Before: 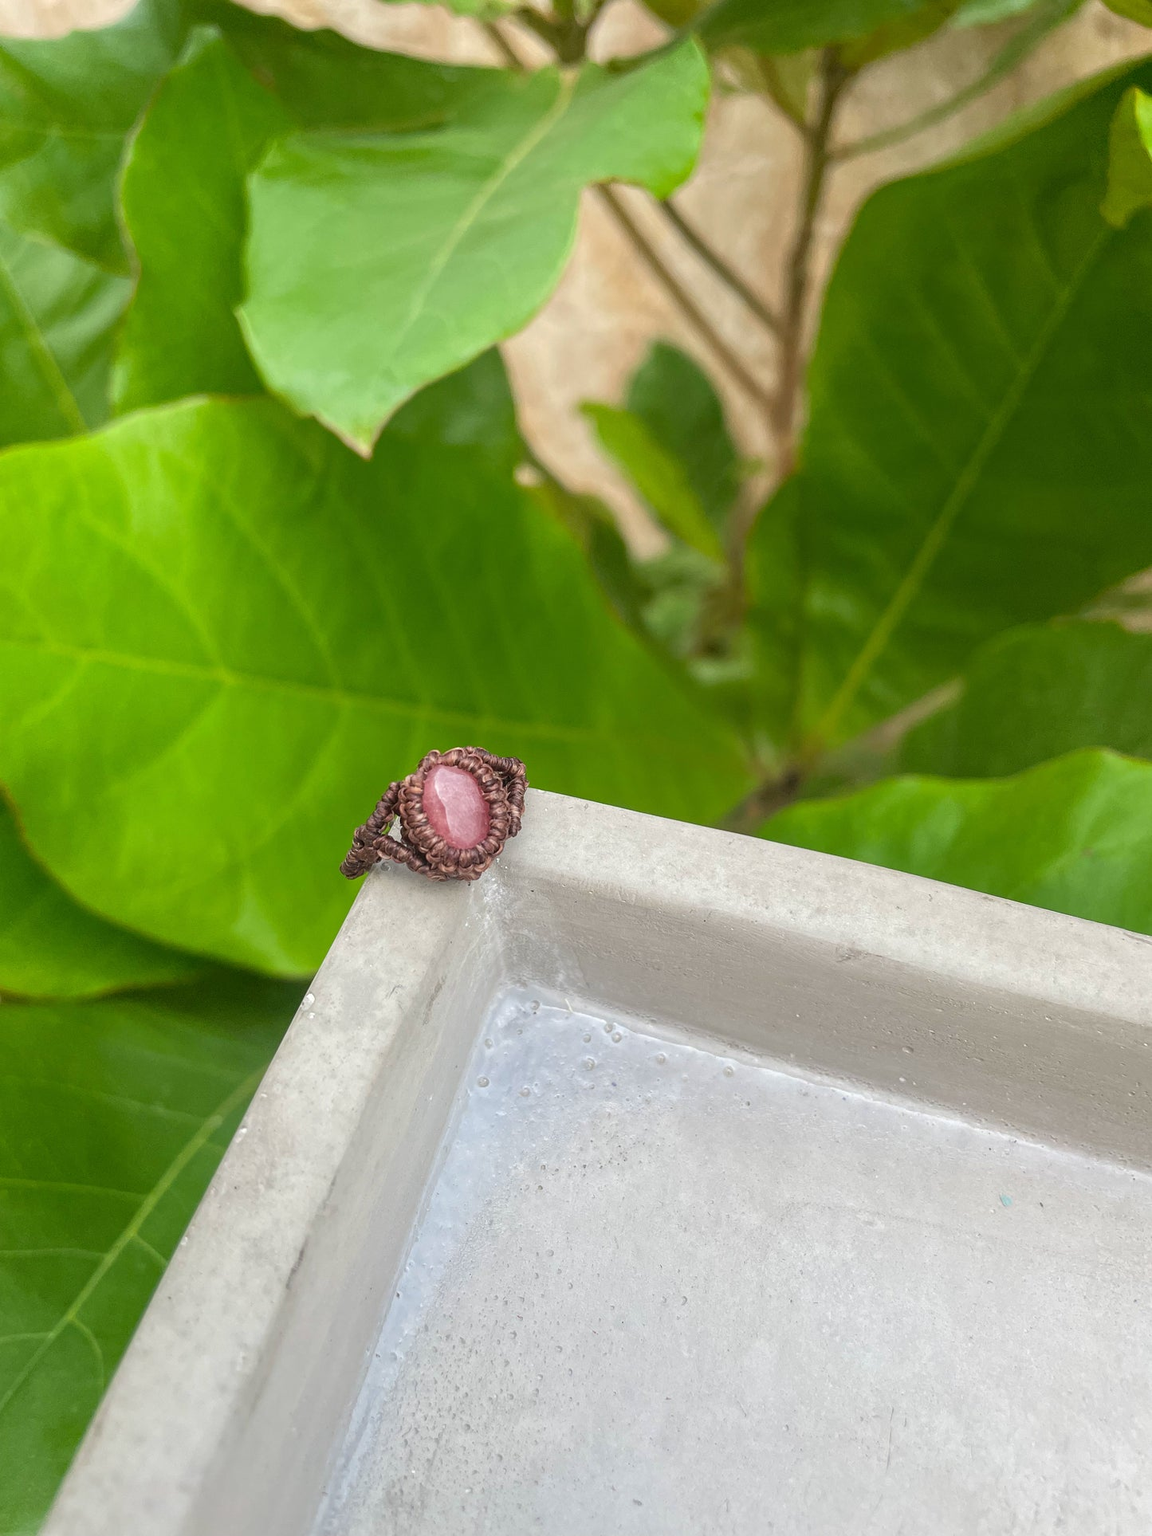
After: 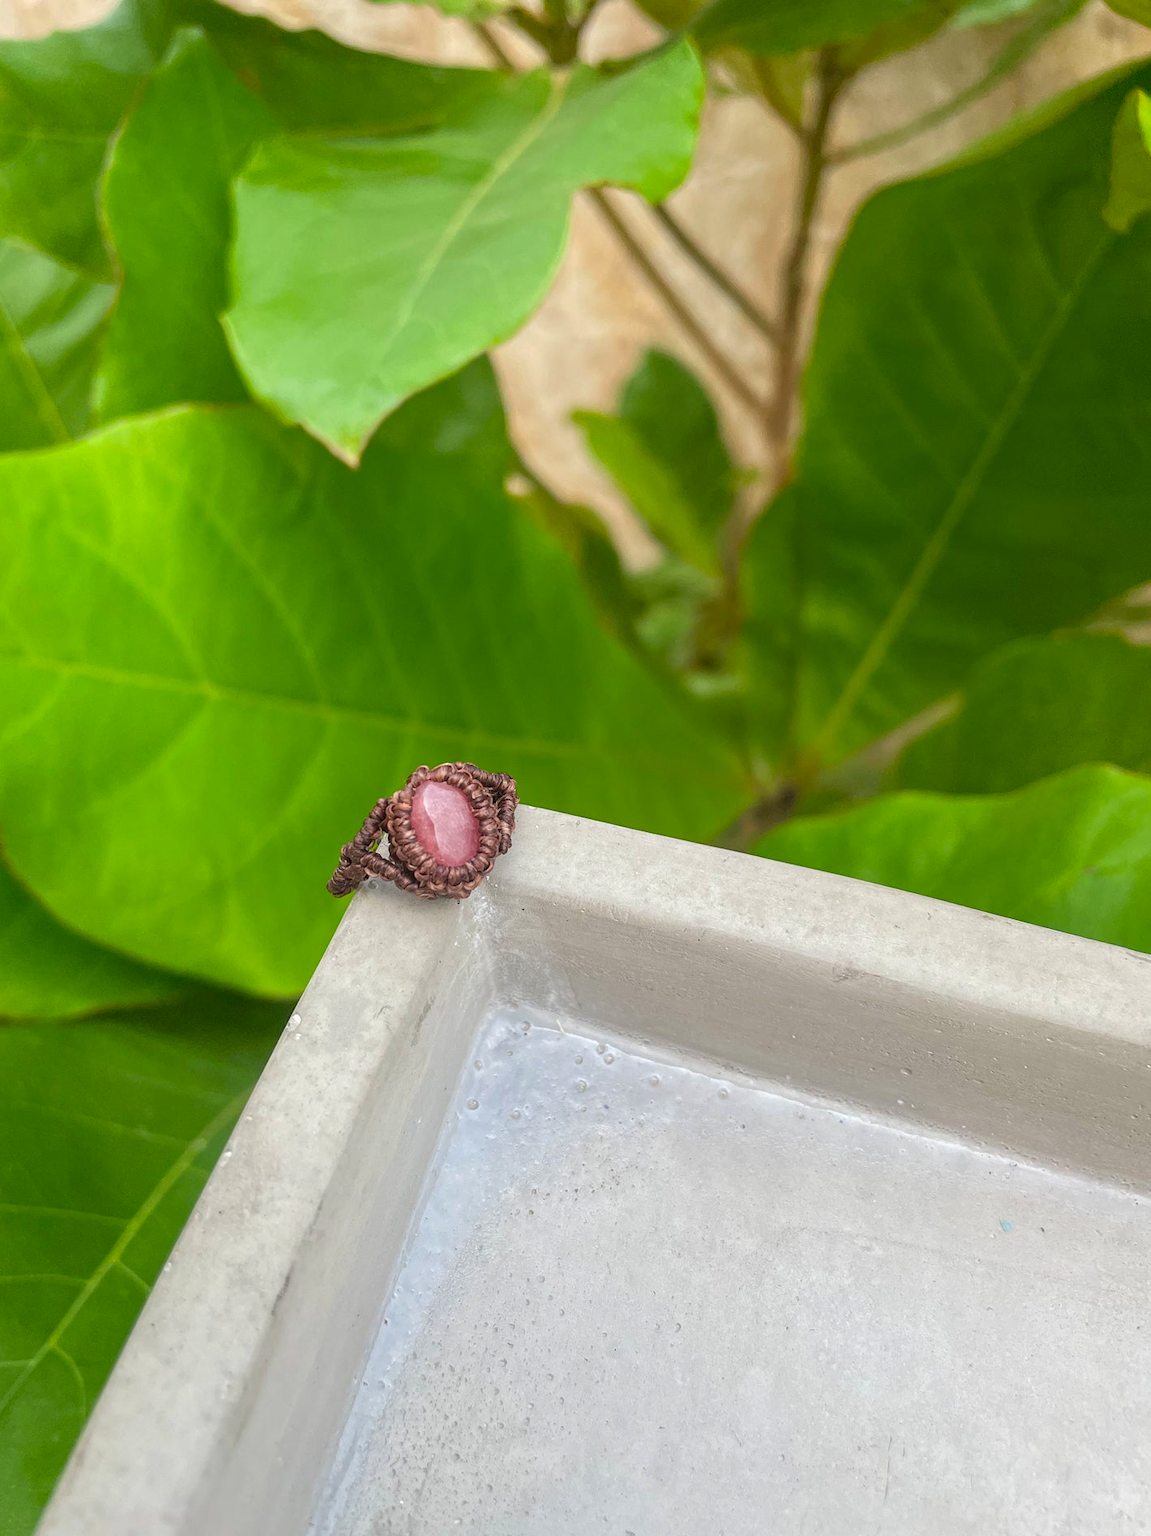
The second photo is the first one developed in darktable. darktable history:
color balance: output saturation 110%
base curve: exposure shift 0, preserve colors none
crop: left 1.743%, right 0.268%, bottom 2.011%
